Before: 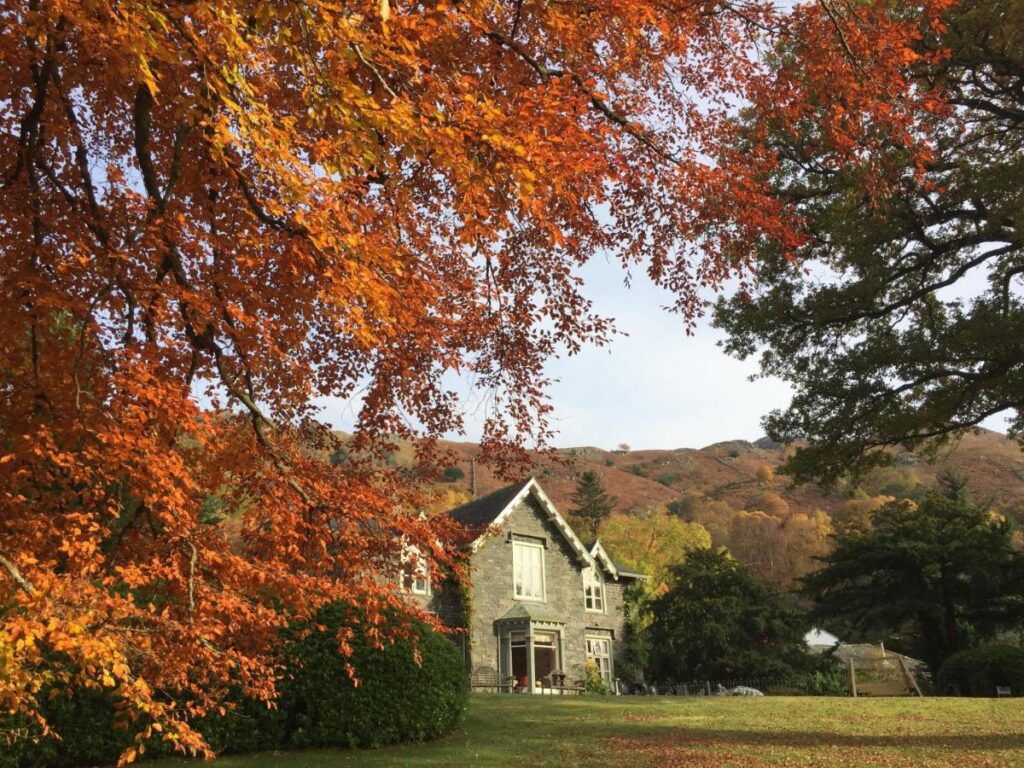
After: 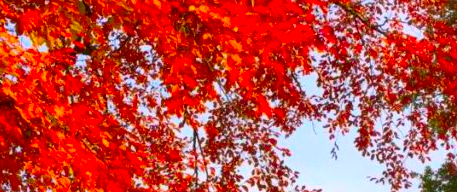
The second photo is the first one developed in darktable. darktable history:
color correction: highlights a* 1.59, highlights b* -1.7, saturation 2.48
crop: left 28.64%, top 16.832%, right 26.637%, bottom 58.055%
